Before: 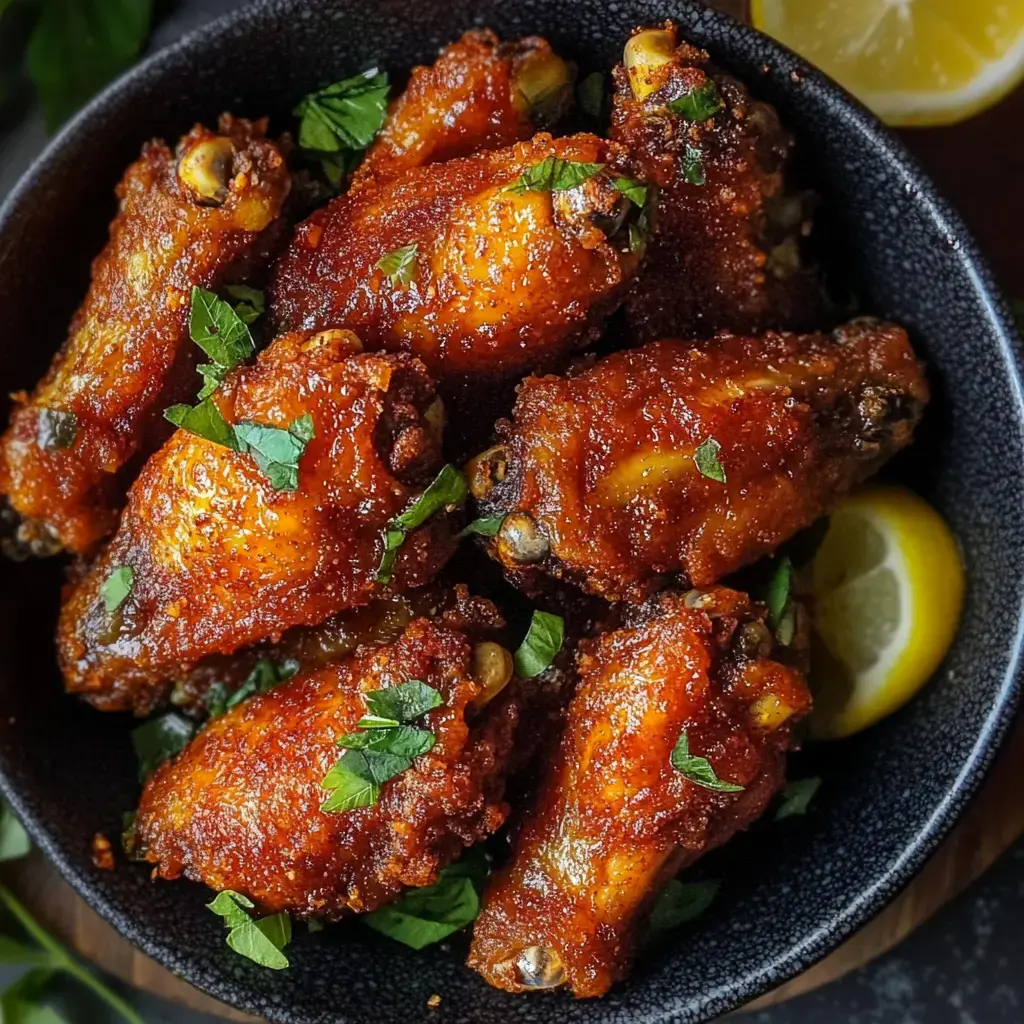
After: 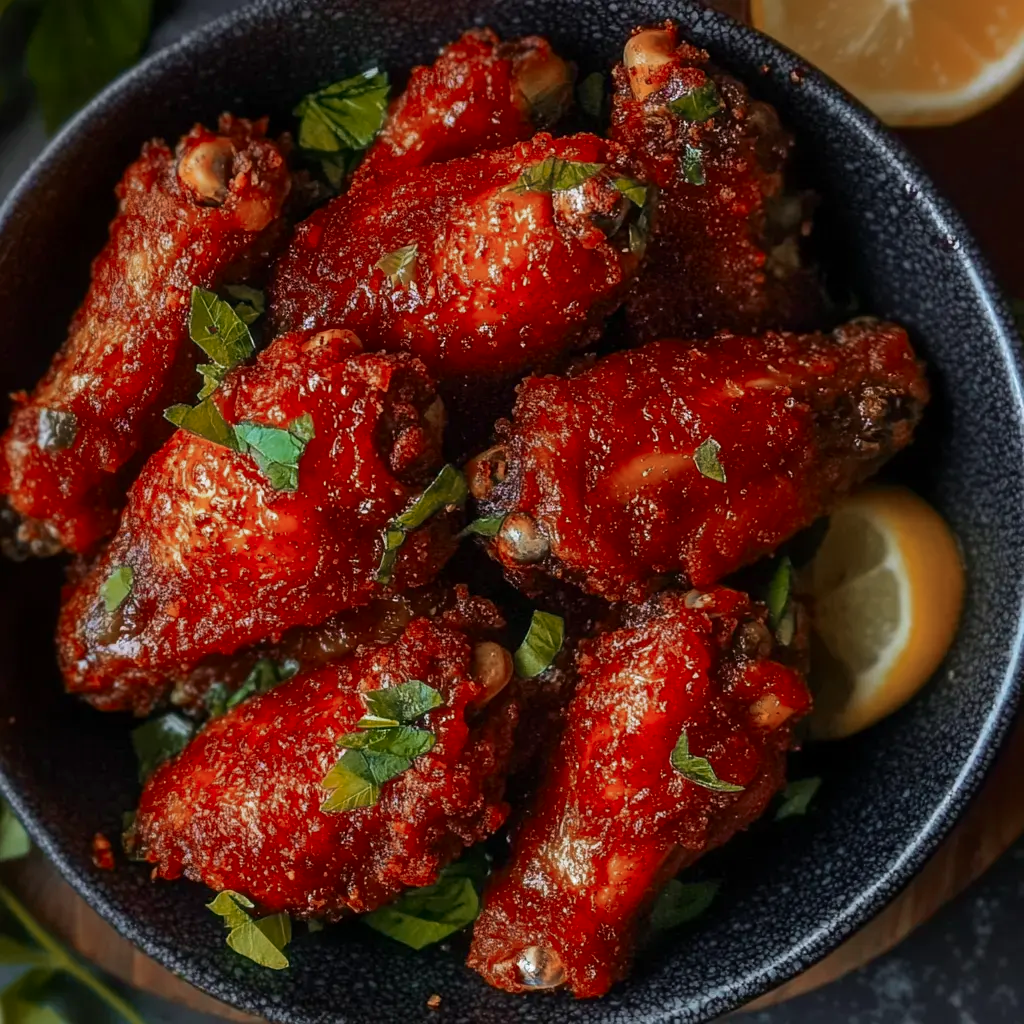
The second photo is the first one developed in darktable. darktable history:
velvia: on, module defaults
color zones: curves: ch0 [(0, 0.299) (0.25, 0.383) (0.456, 0.352) (0.736, 0.571)]; ch1 [(0, 0.63) (0.151, 0.568) (0.254, 0.416) (0.47, 0.558) (0.732, 0.37) (0.909, 0.492)]; ch2 [(0.004, 0.604) (0.158, 0.443) (0.257, 0.403) (0.761, 0.468)]
